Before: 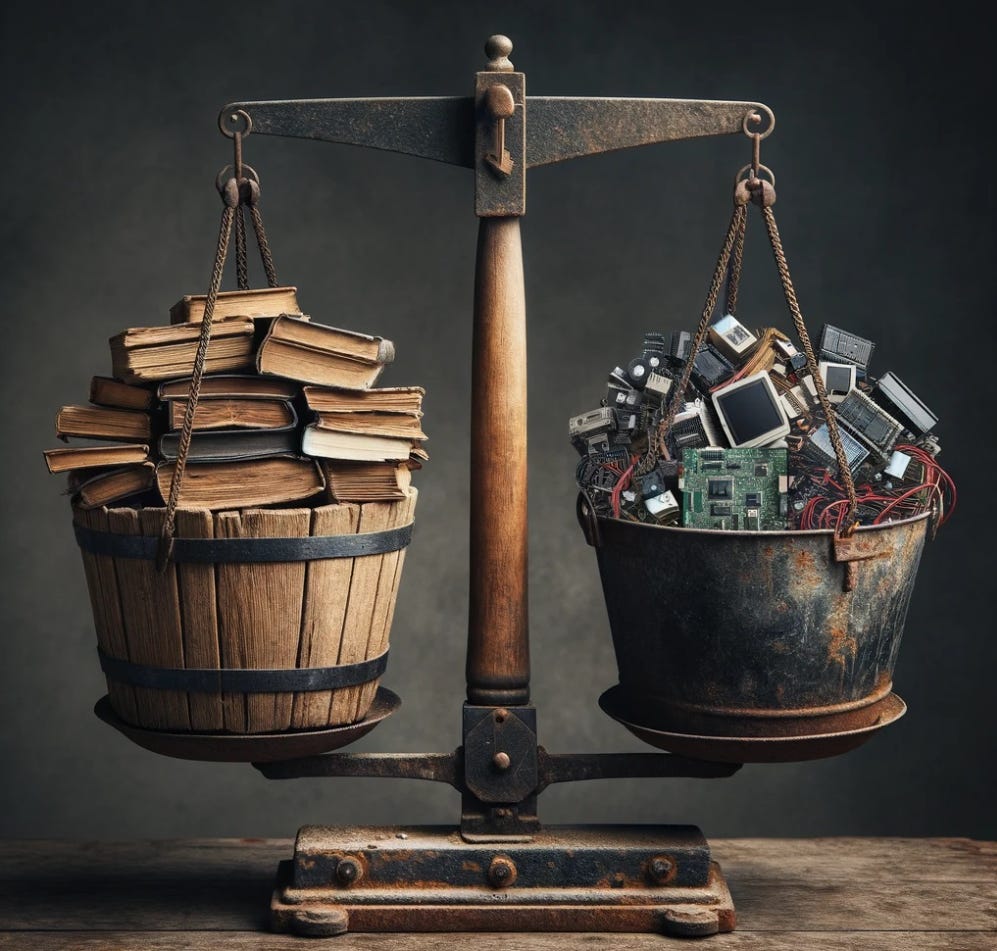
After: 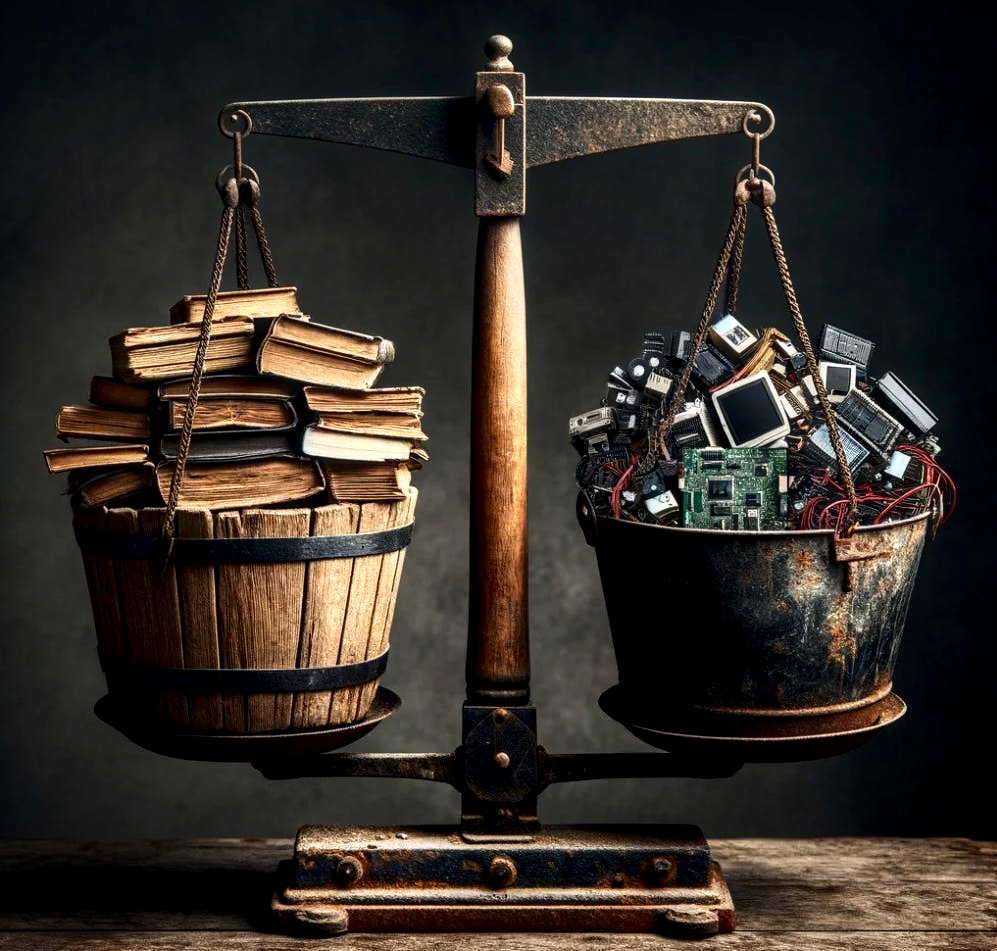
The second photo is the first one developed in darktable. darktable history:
contrast brightness saturation: contrast 0.213, brightness -0.109, saturation 0.213
local contrast: highlights 60%, shadows 60%, detail 160%
